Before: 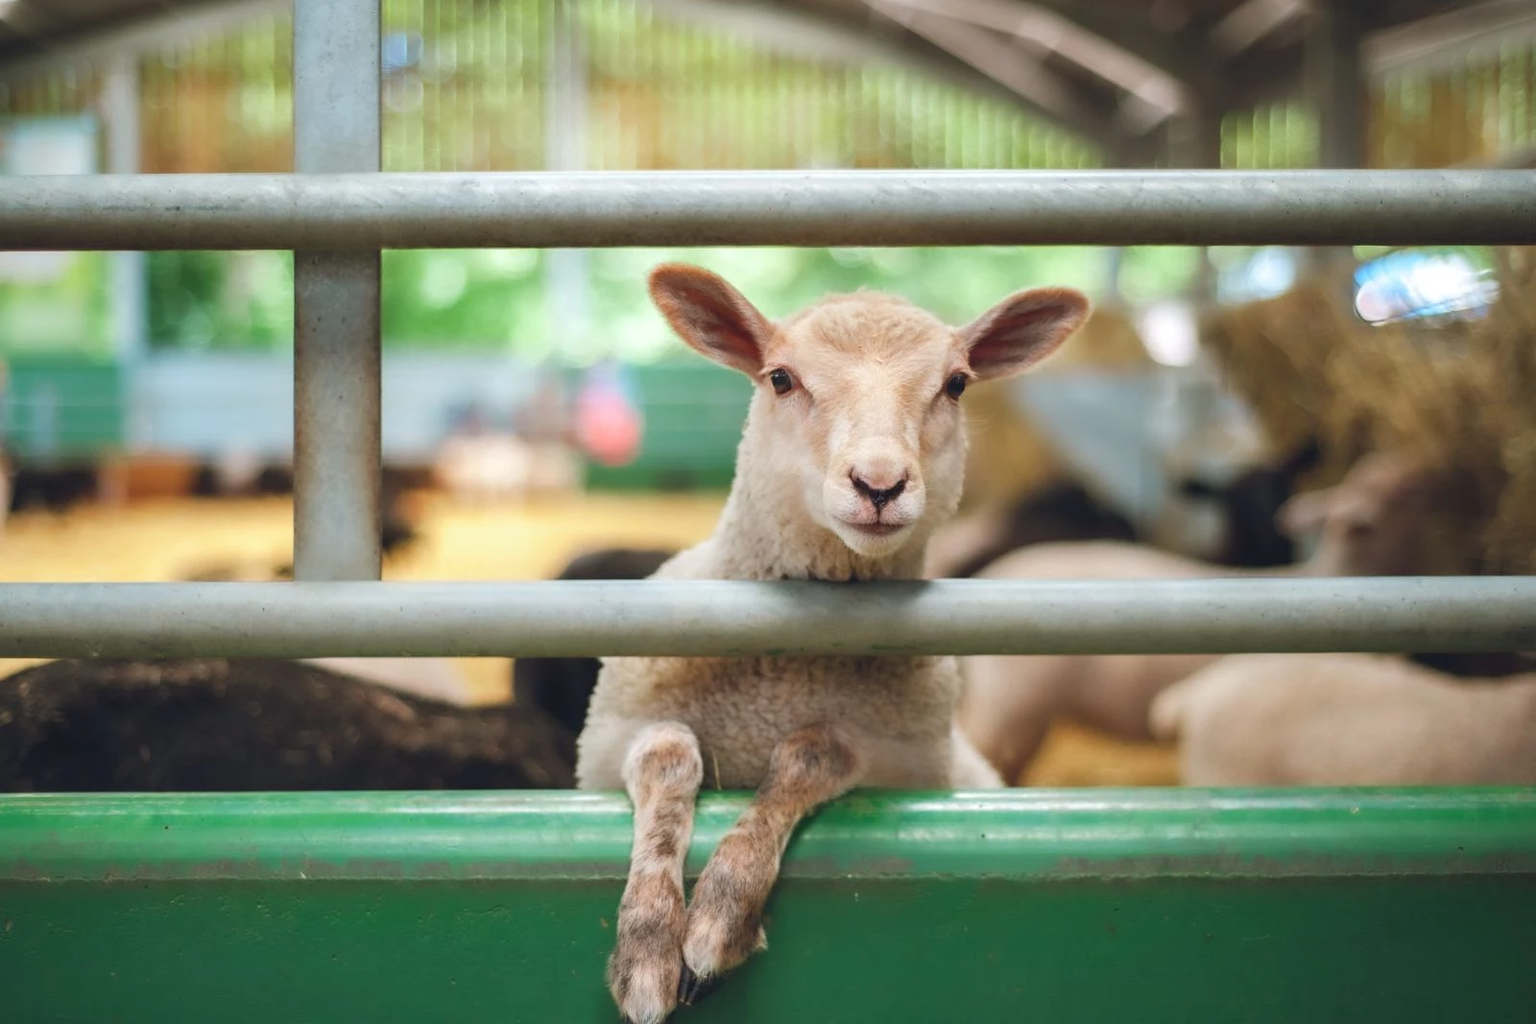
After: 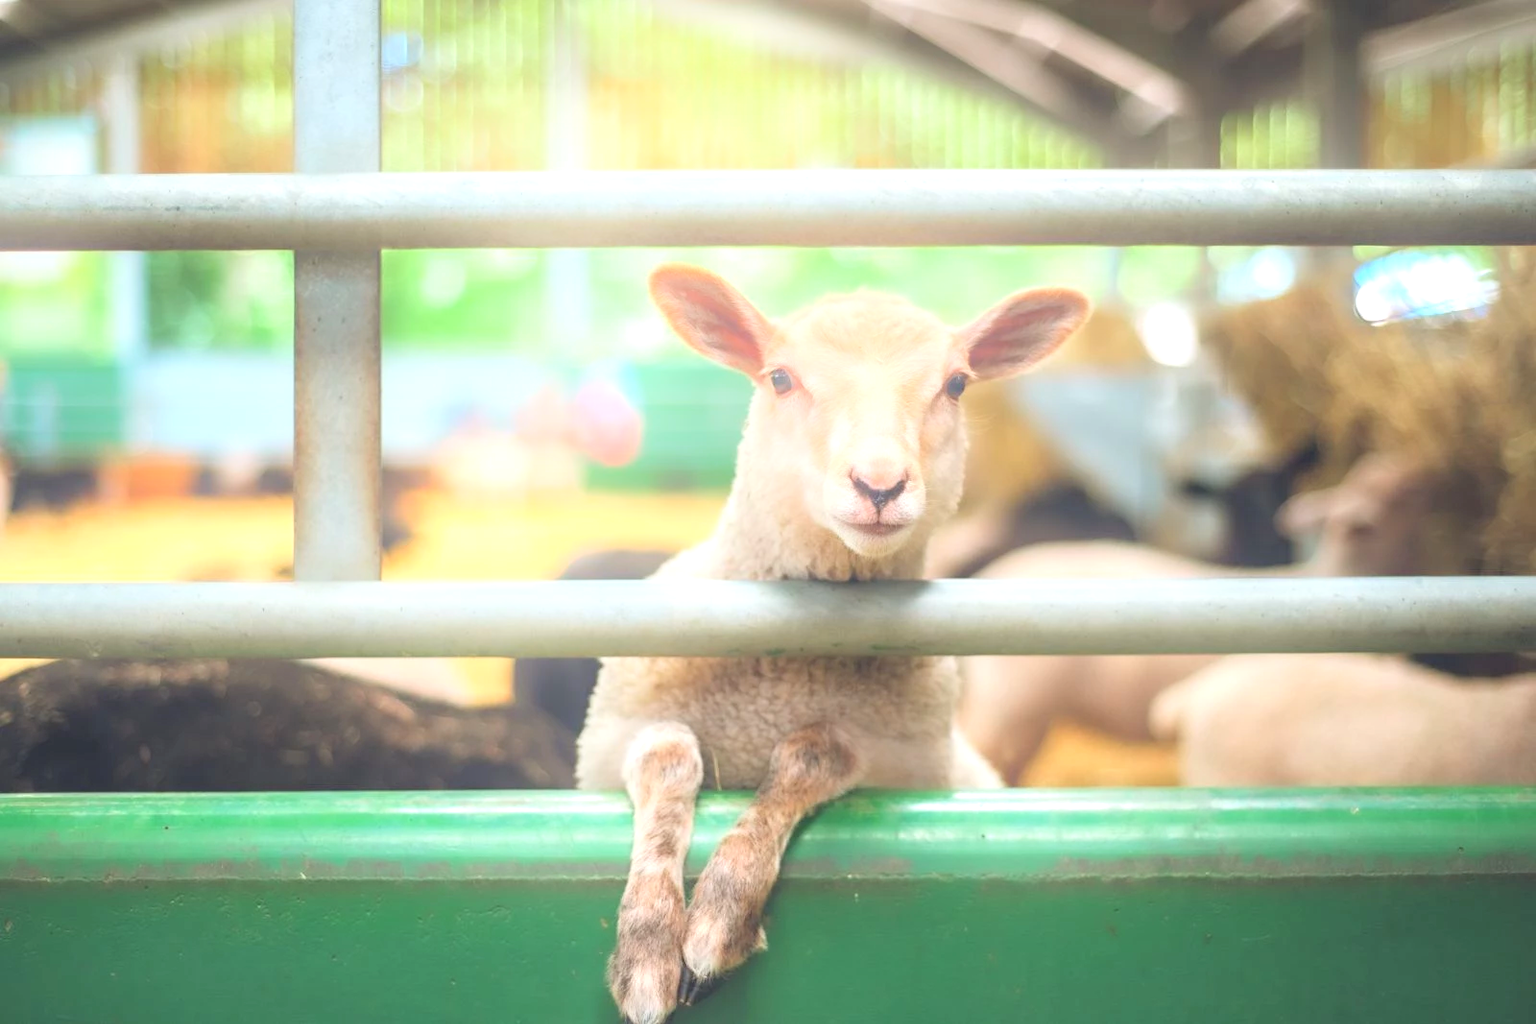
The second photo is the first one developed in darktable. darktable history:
exposure: black level correction 0, exposure 0.7 EV, compensate exposure bias true, compensate highlight preservation false
bloom: size 15%, threshold 97%, strength 7%
contrast brightness saturation: brightness 0.13
